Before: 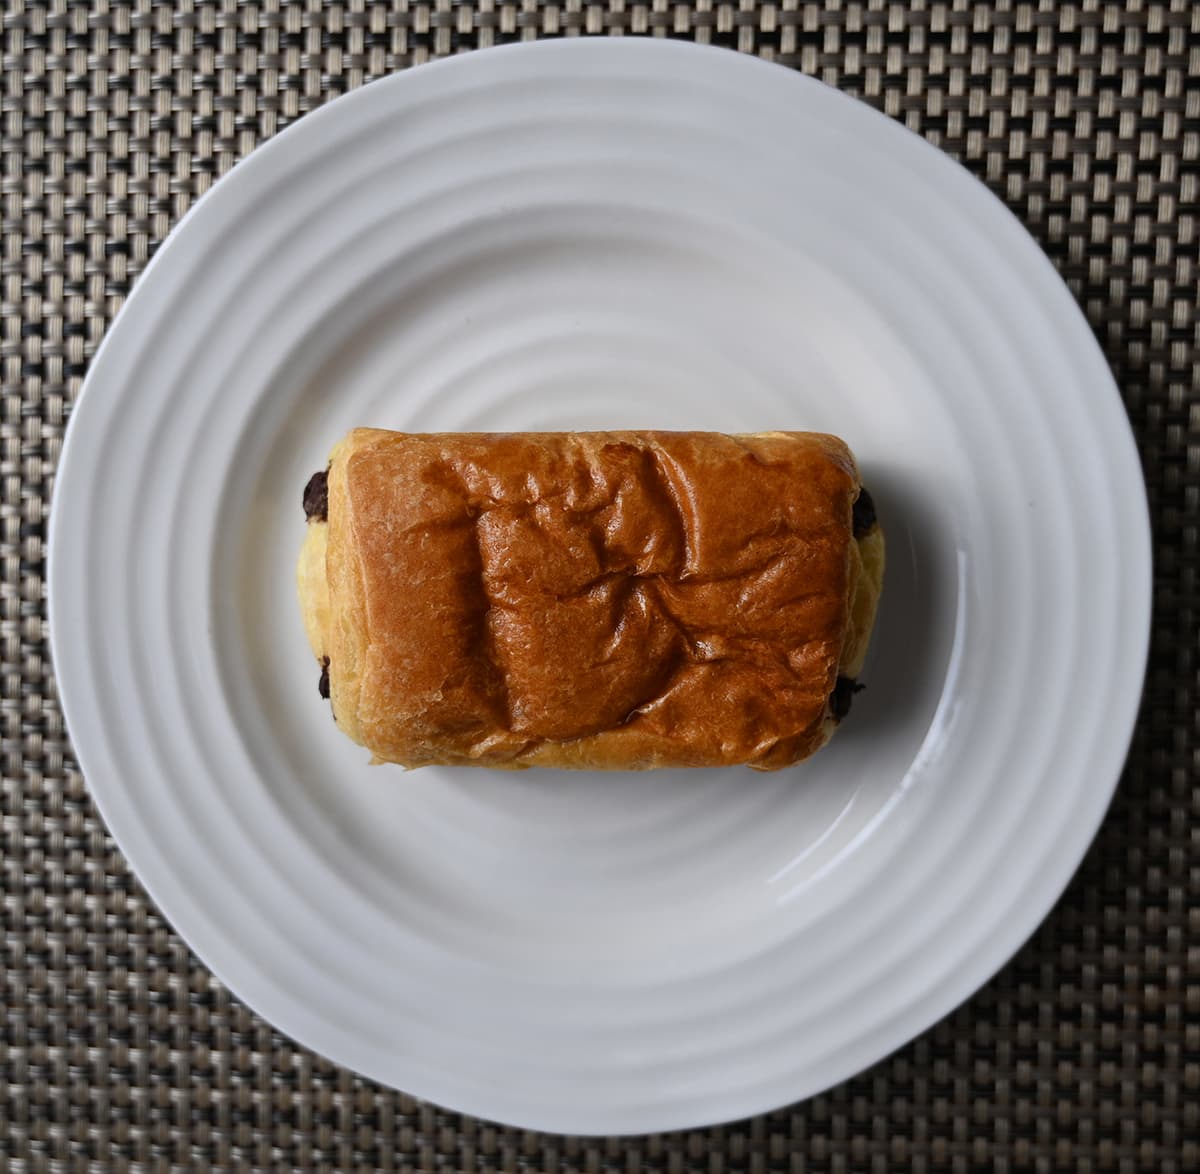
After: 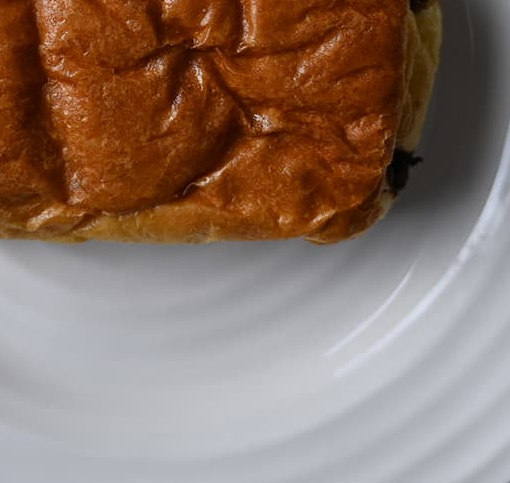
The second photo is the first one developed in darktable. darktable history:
crop: left 36.969%, top 44.932%, right 20.505%, bottom 13.842%
